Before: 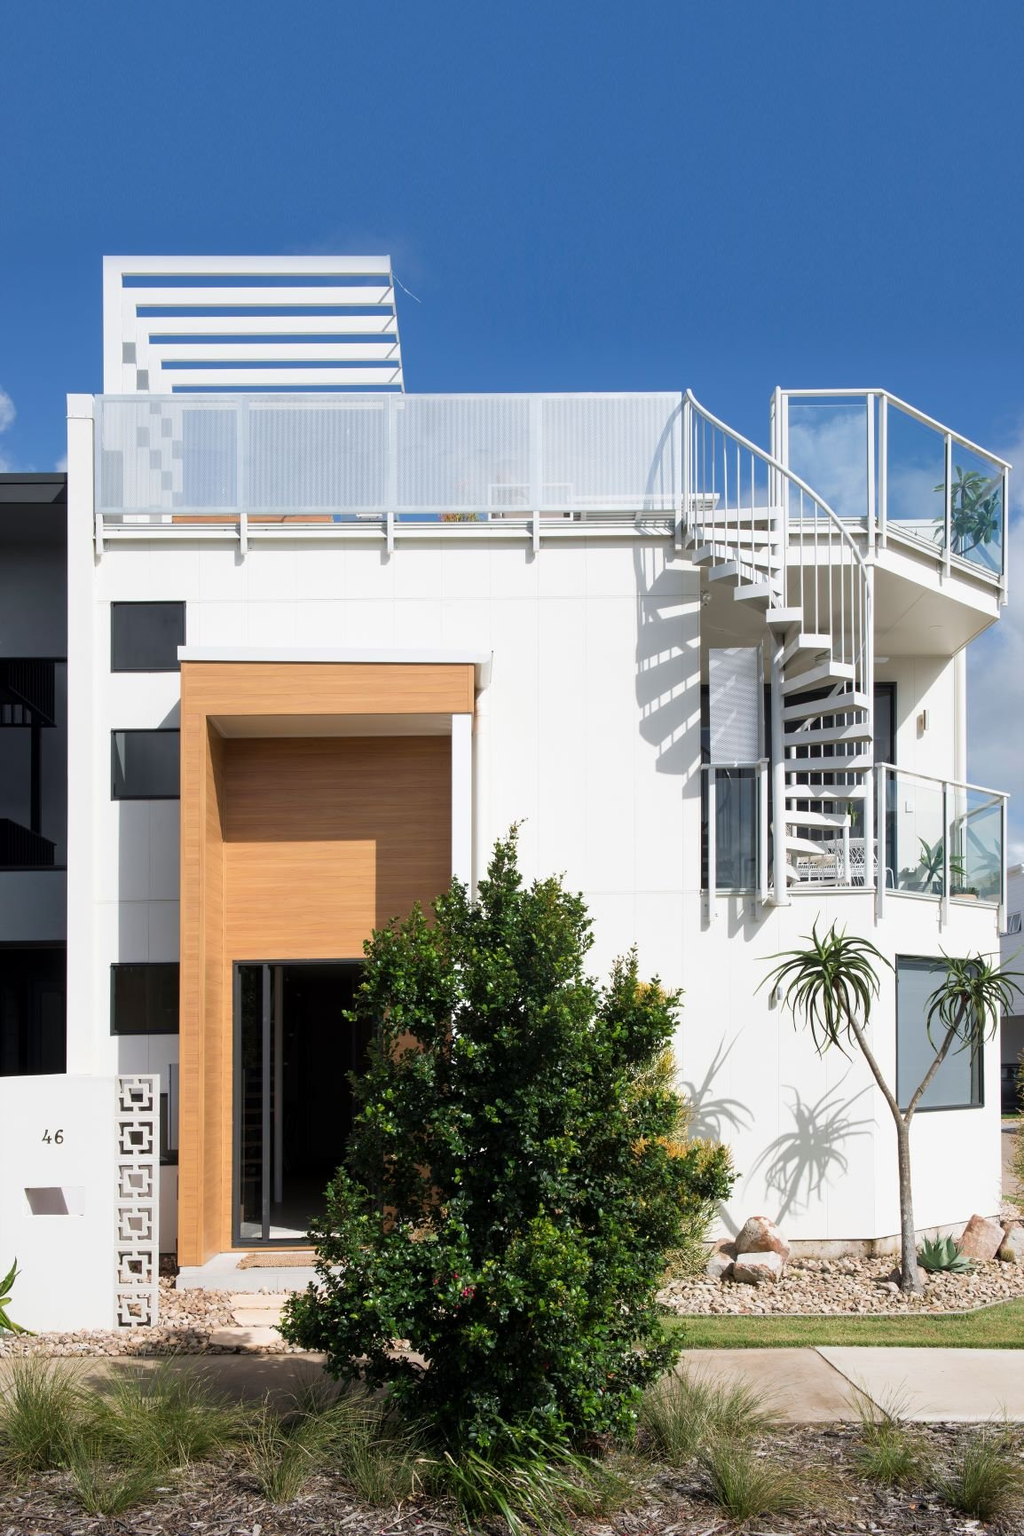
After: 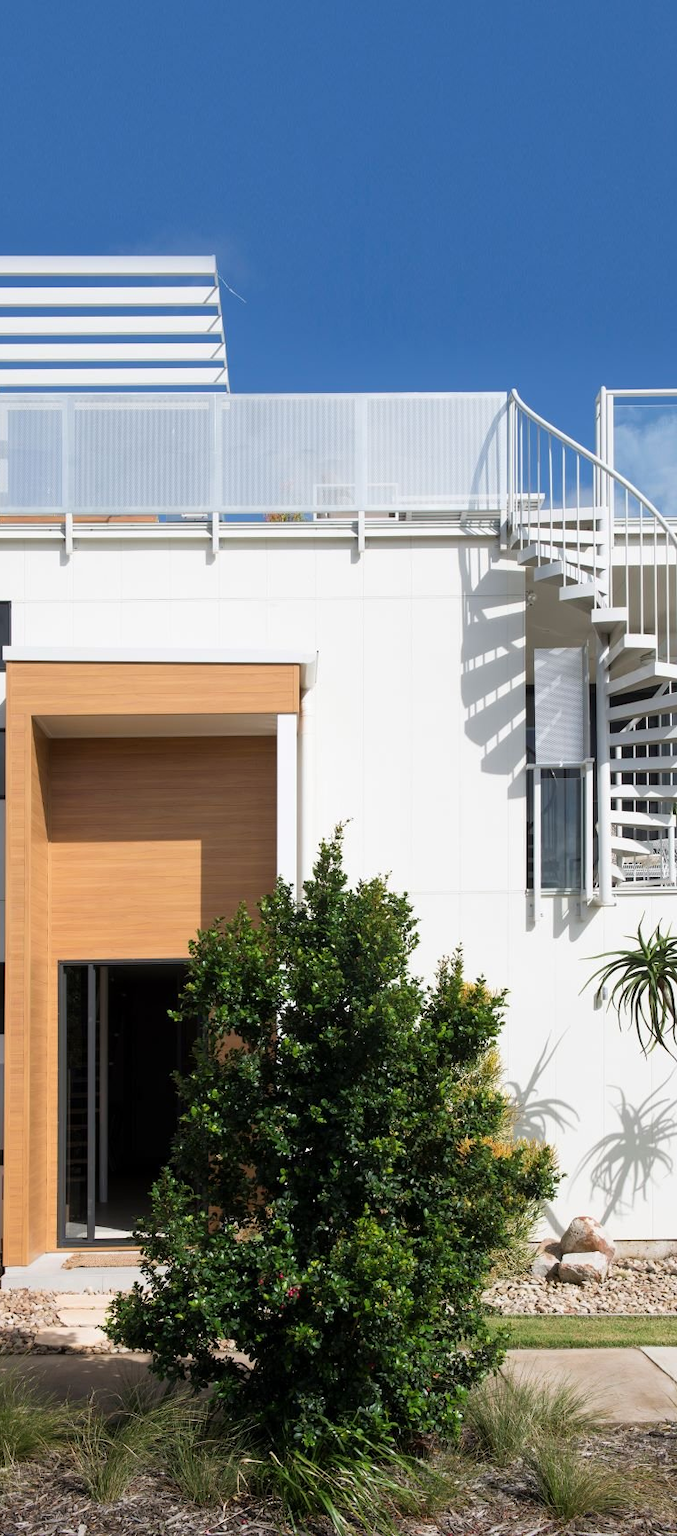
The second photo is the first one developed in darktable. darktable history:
crop: left 17.142%, right 16.719%
